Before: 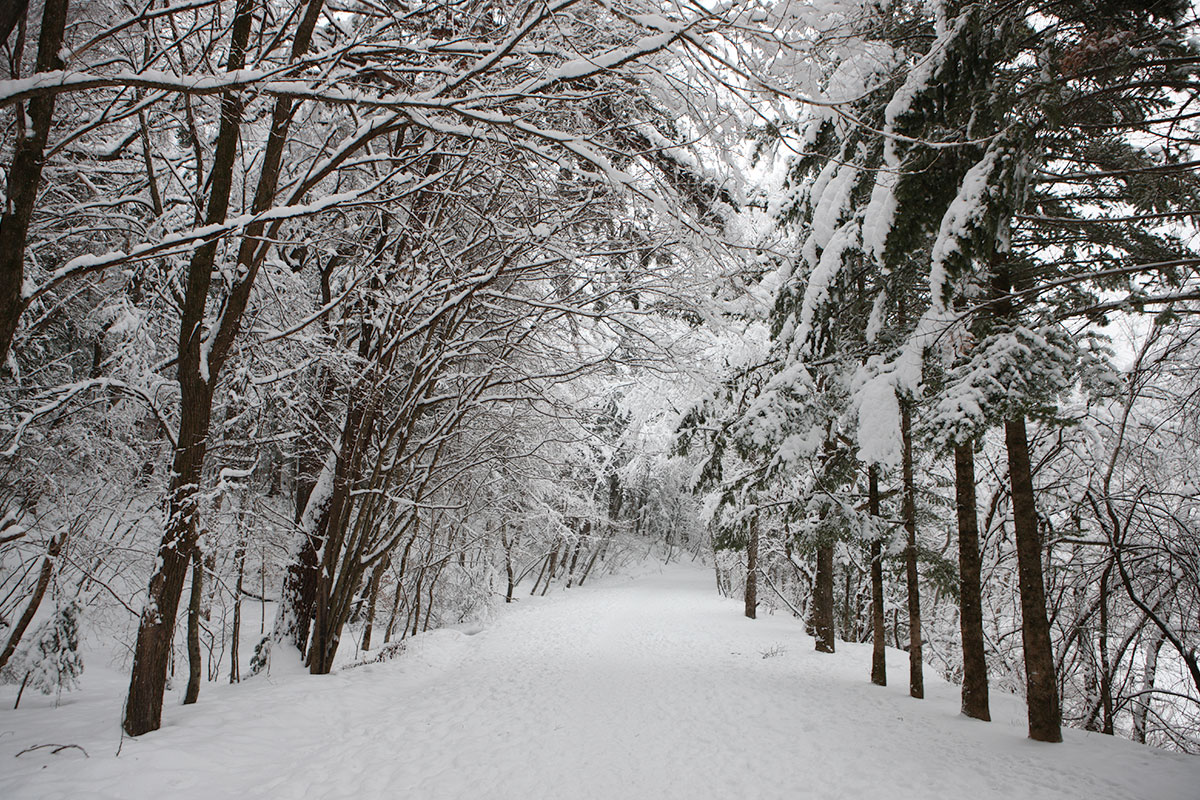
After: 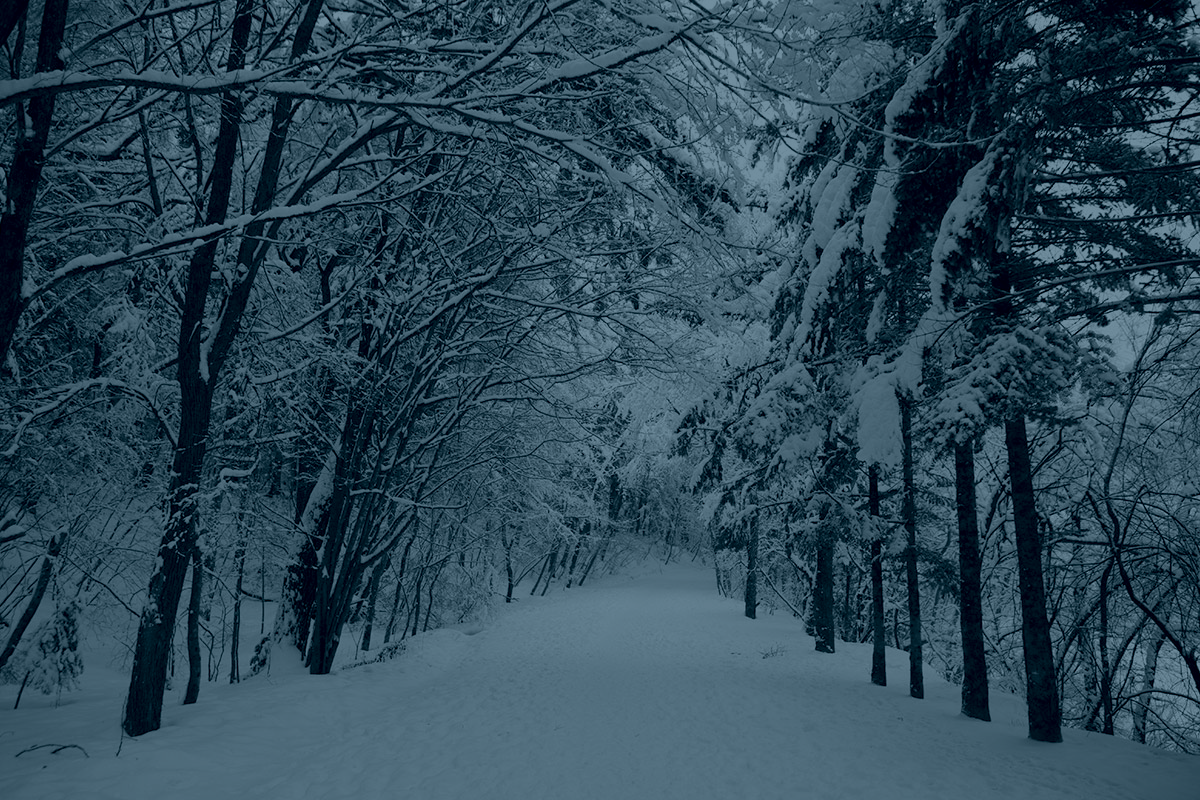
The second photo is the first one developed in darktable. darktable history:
colorize: hue 194.4°, saturation 29%, source mix 61.75%, lightness 3.98%, version 1
white balance: red 1.188, blue 1.11
